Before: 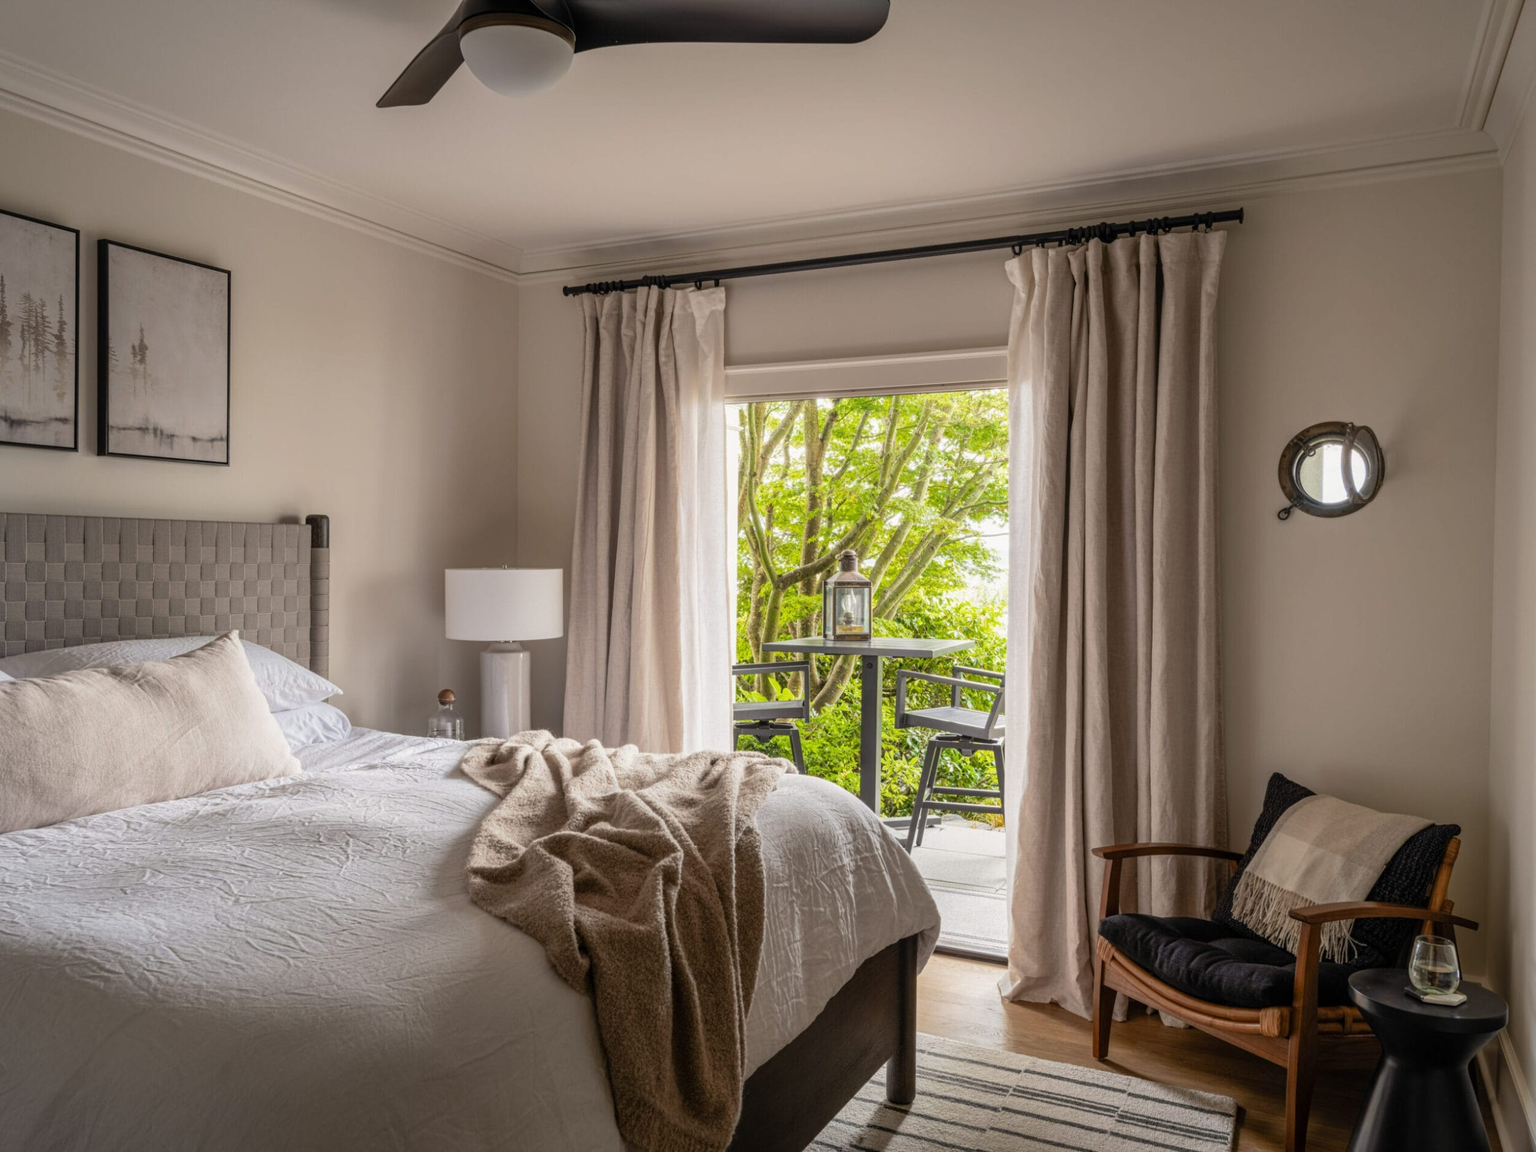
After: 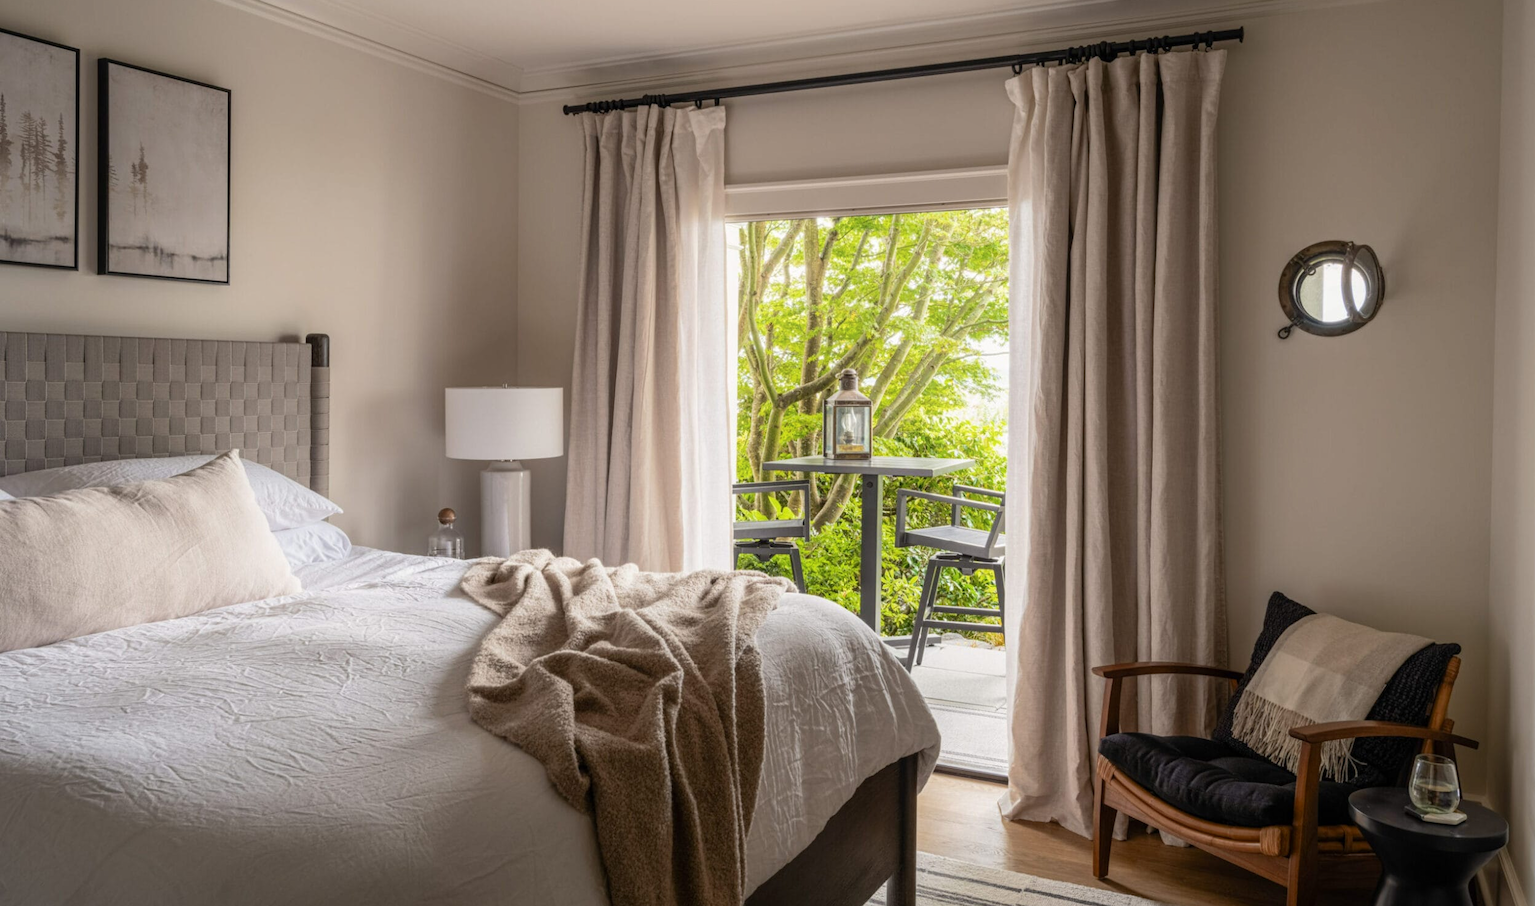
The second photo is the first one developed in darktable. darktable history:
shadows and highlights: shadows -24.28, highlights 49.77, soften with gaussian
tone equalizer: on, module defaults
crop and rotate: top 15.774%, bottom 5.506%
